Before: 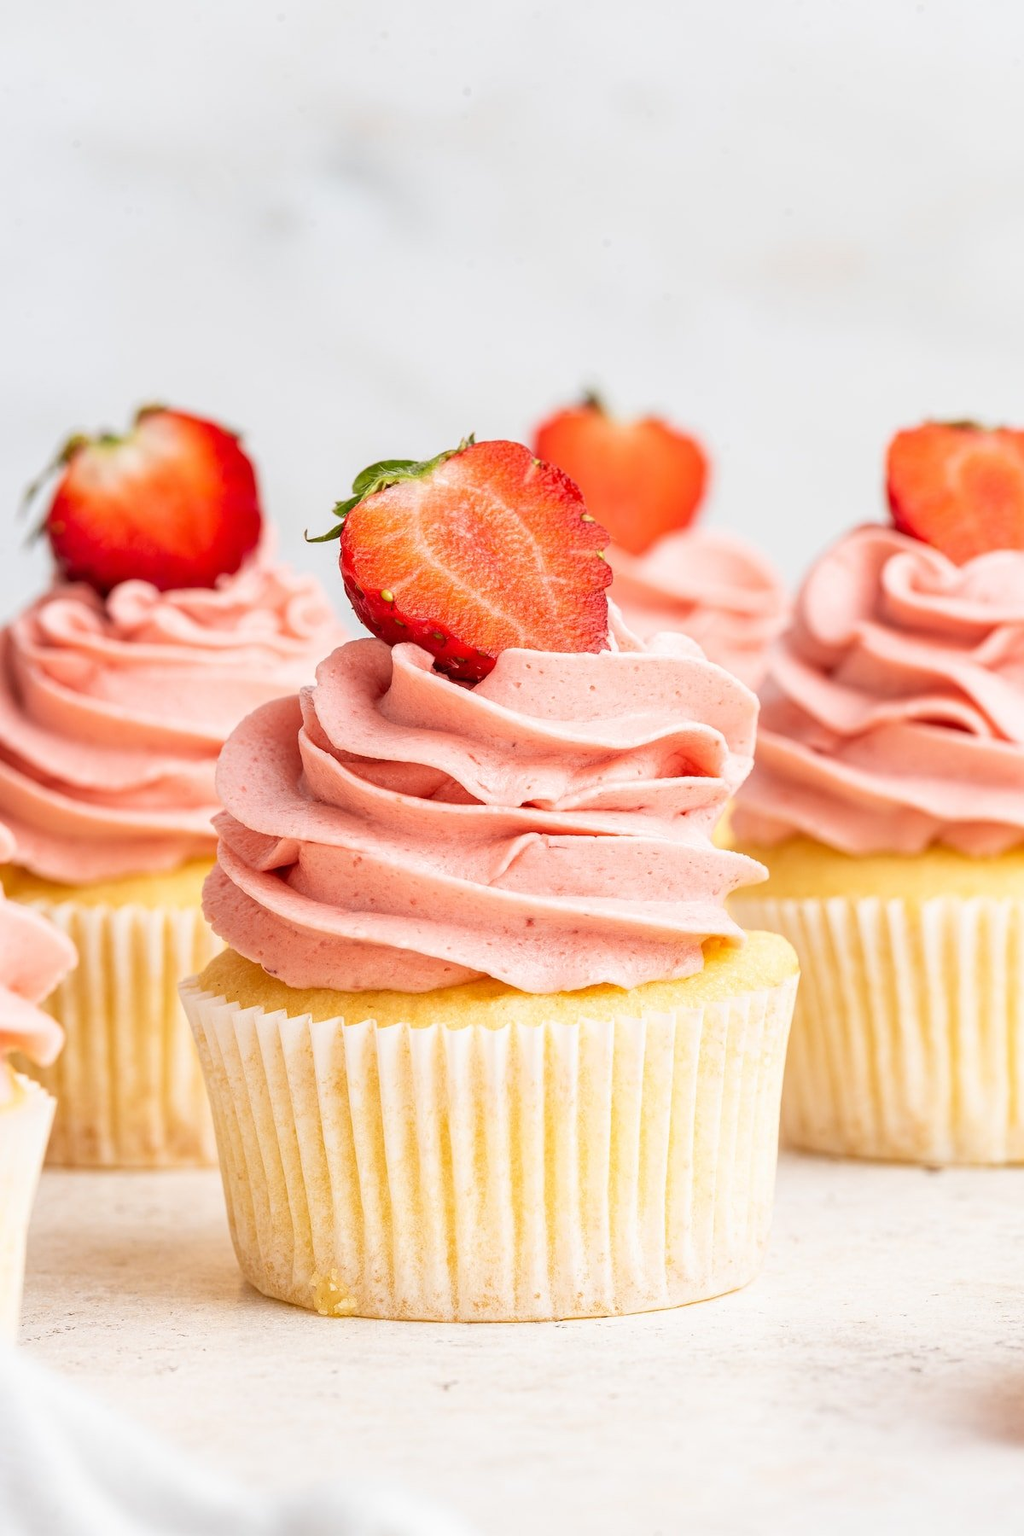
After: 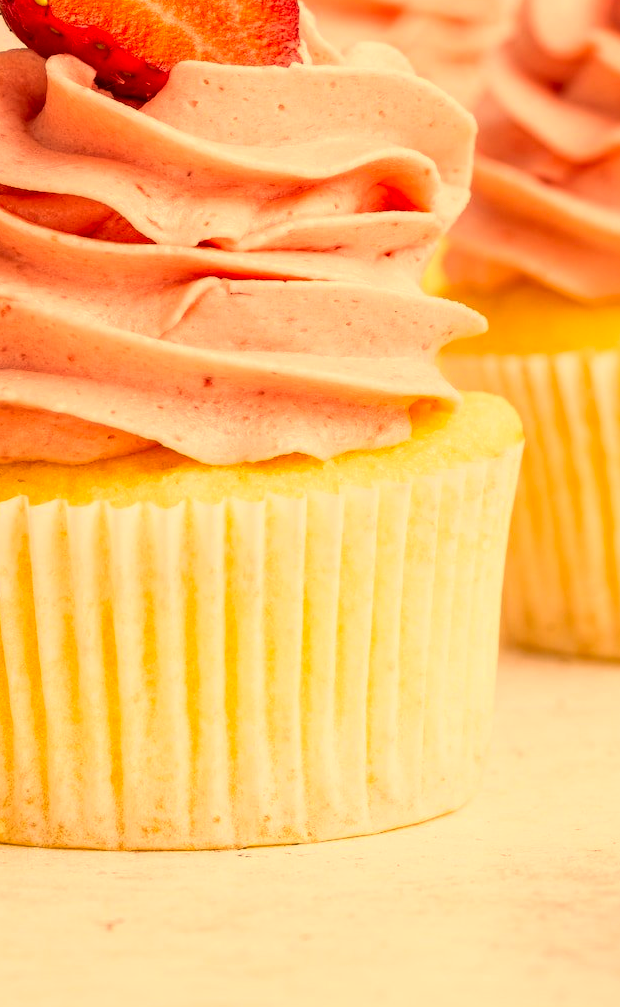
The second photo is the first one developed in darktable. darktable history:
crop: left 34.491%, top 38.857%, right 13.762%, bottom 5.187%
color correction: highlights a* 18.54, highlights b* 36.01, shadows a* 1.79, shadows b* 6.67, saturation 1.05
